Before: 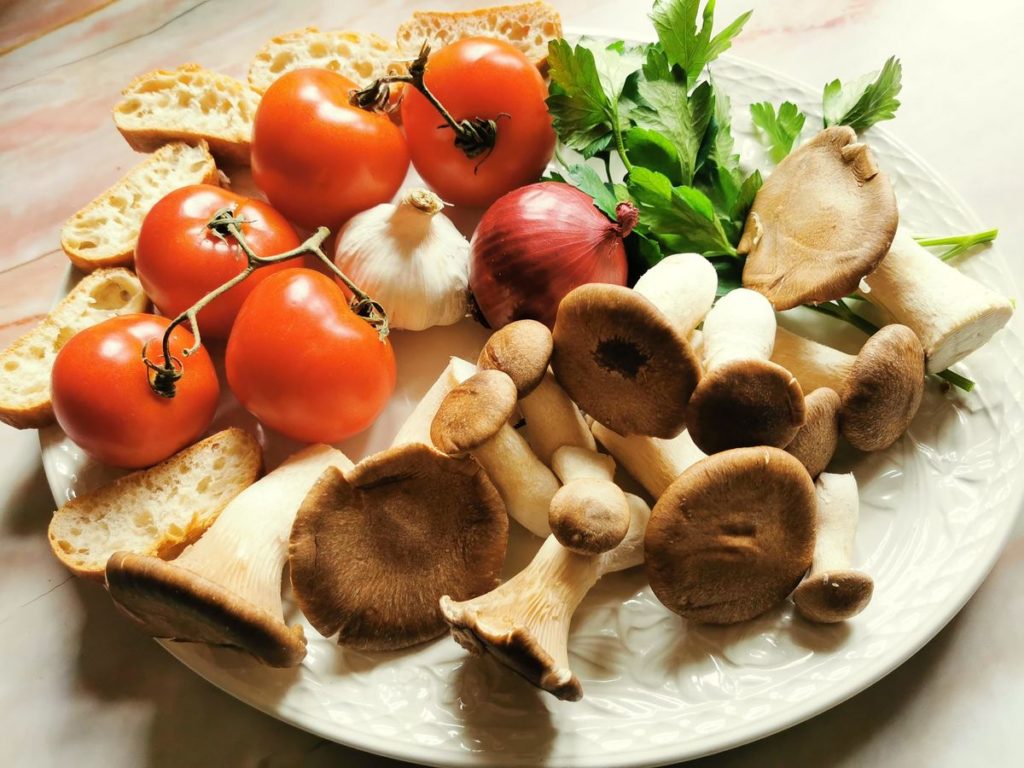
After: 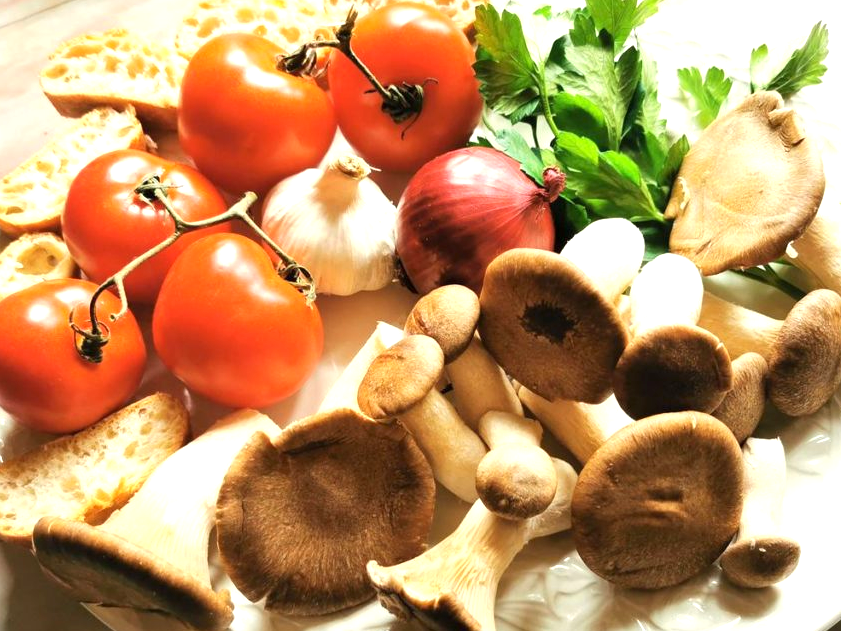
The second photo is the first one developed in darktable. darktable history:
exposure: exposure 0.648 EV, compensate highlight preservation false
crop and rotate: left 7.196%, top 4.574%, right 10.605%, bottom 13.178%
